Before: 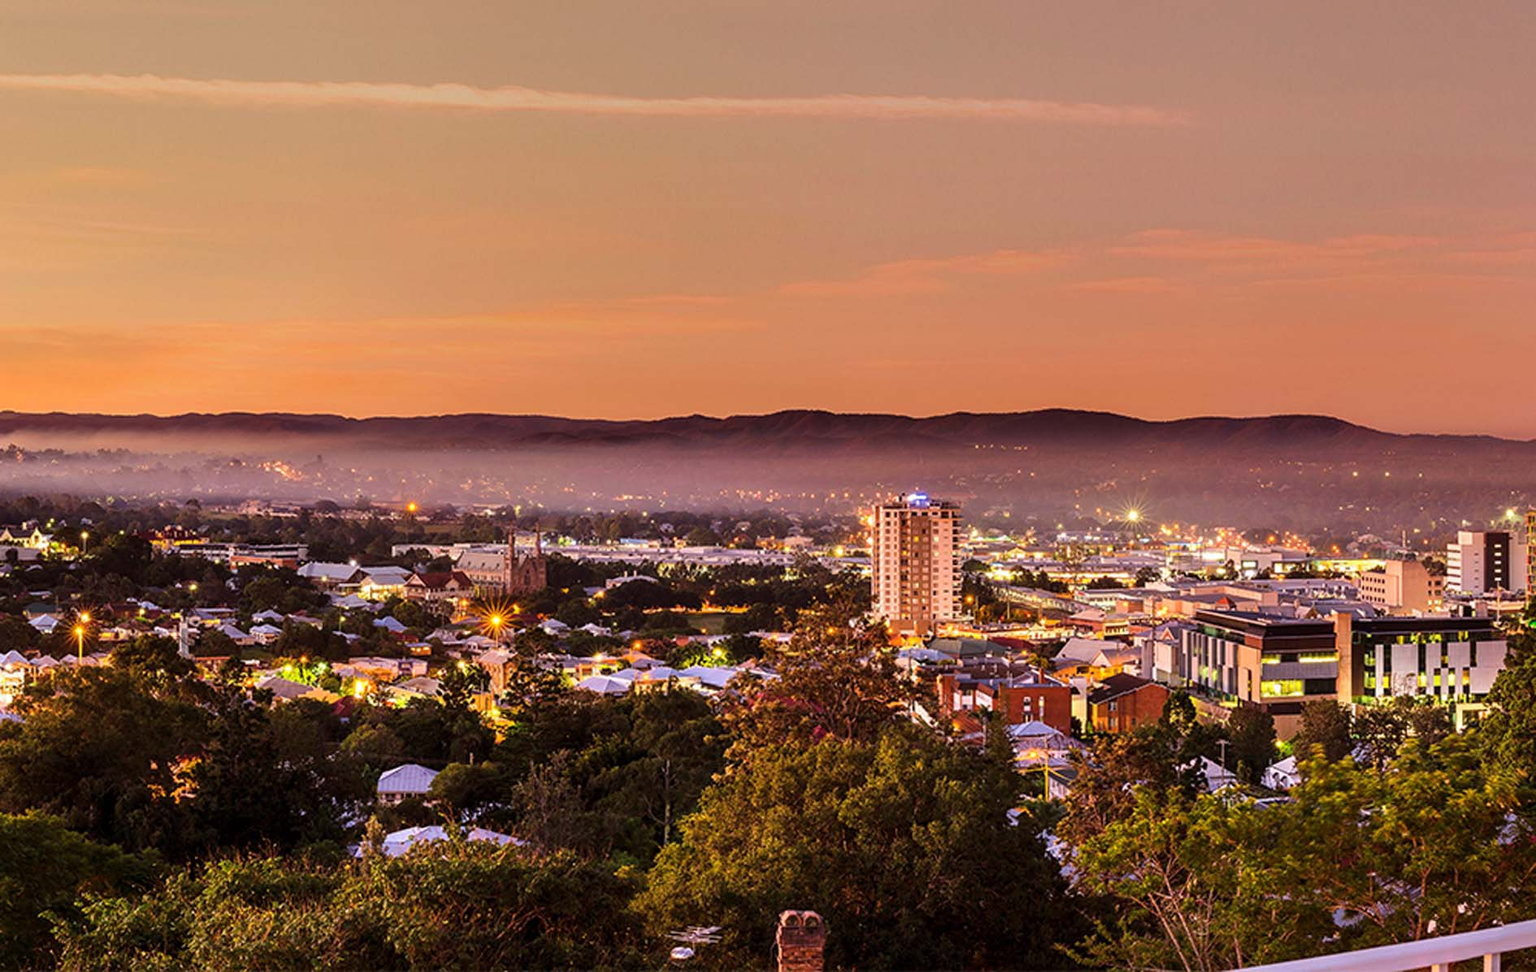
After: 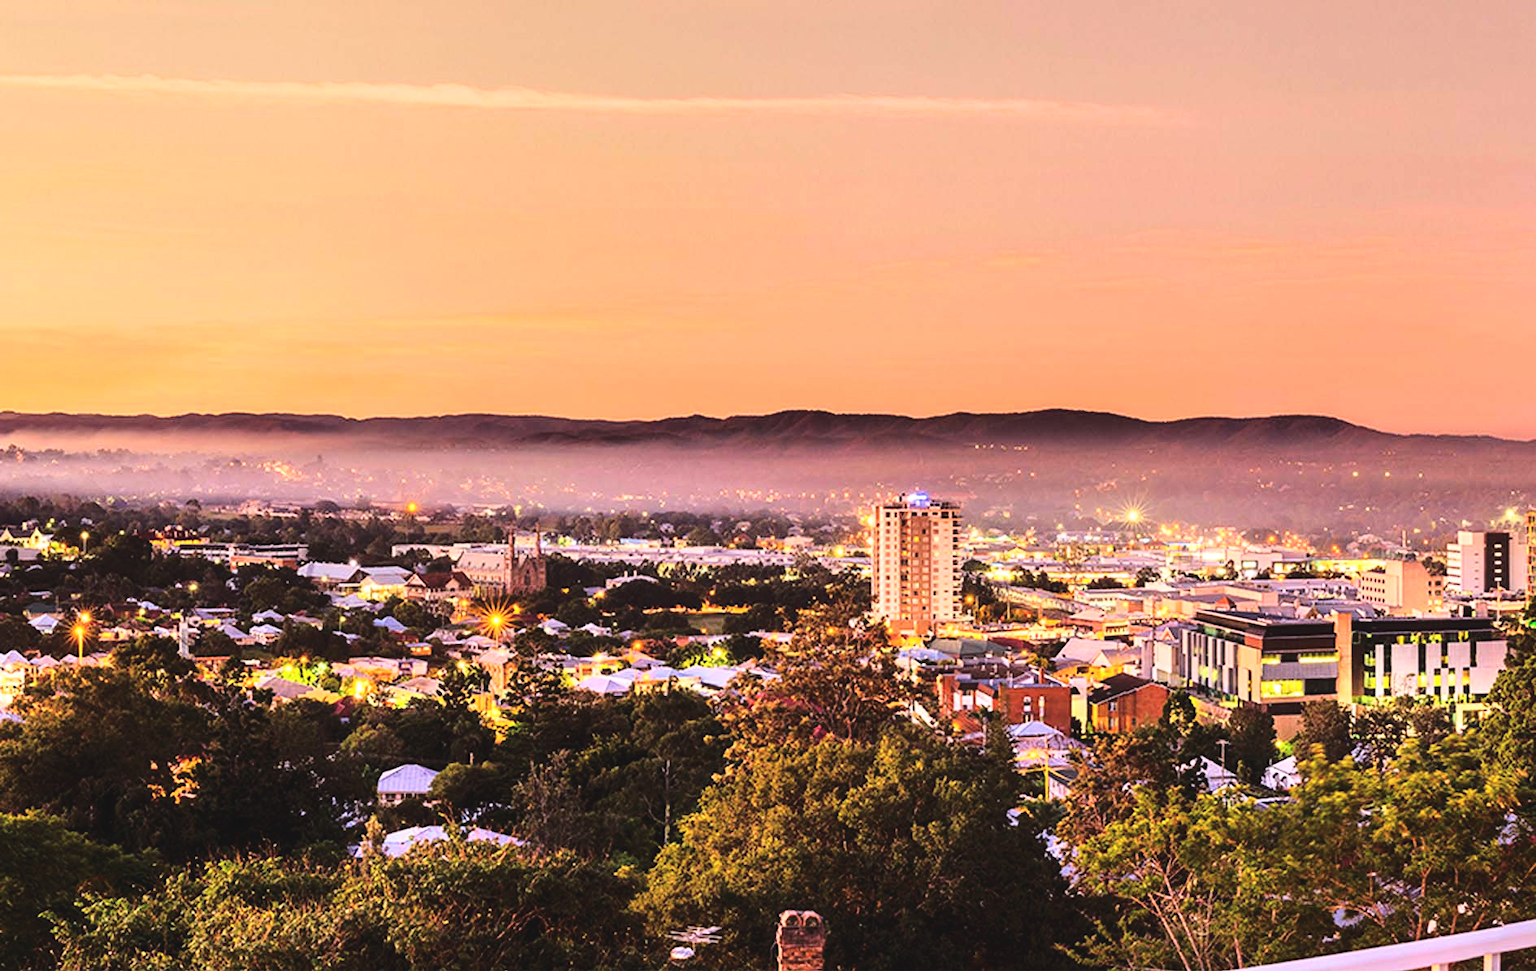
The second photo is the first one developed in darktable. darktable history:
base curve: curves: ch0 [(0, 0) (0.028, 0.03) (0.121, 0.232) (0.46, 0.748) (0.859, 0.968) (1, 1)]
exposure: black level correction -0.007, exposure 0.071 EV, compensate highlight preservation false
